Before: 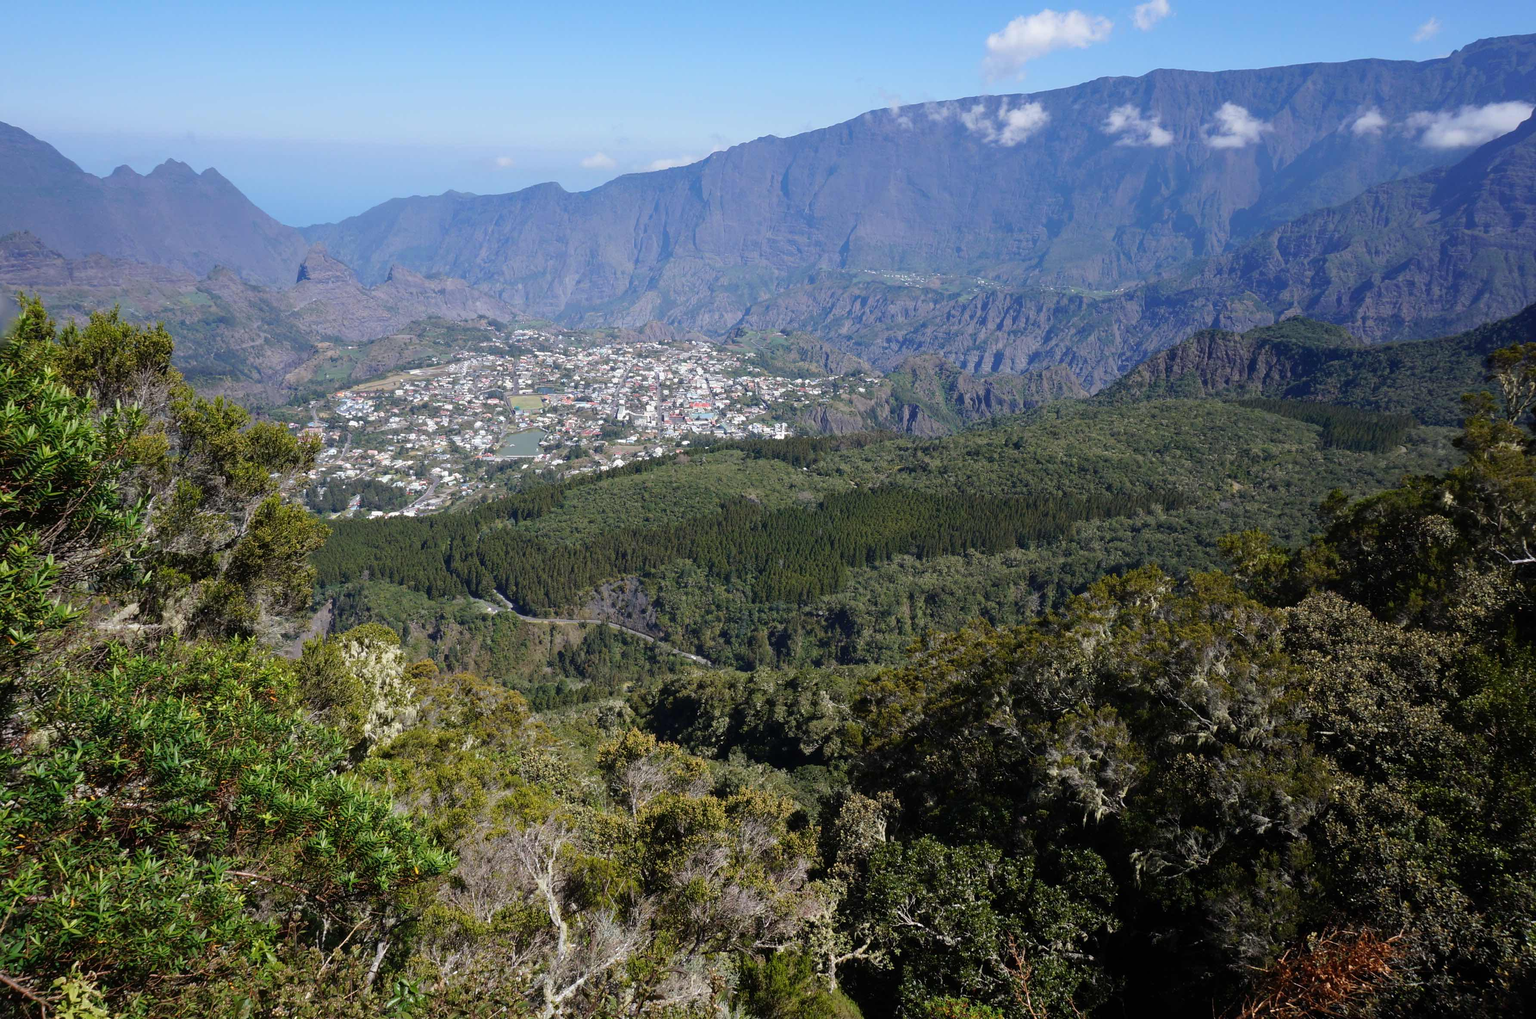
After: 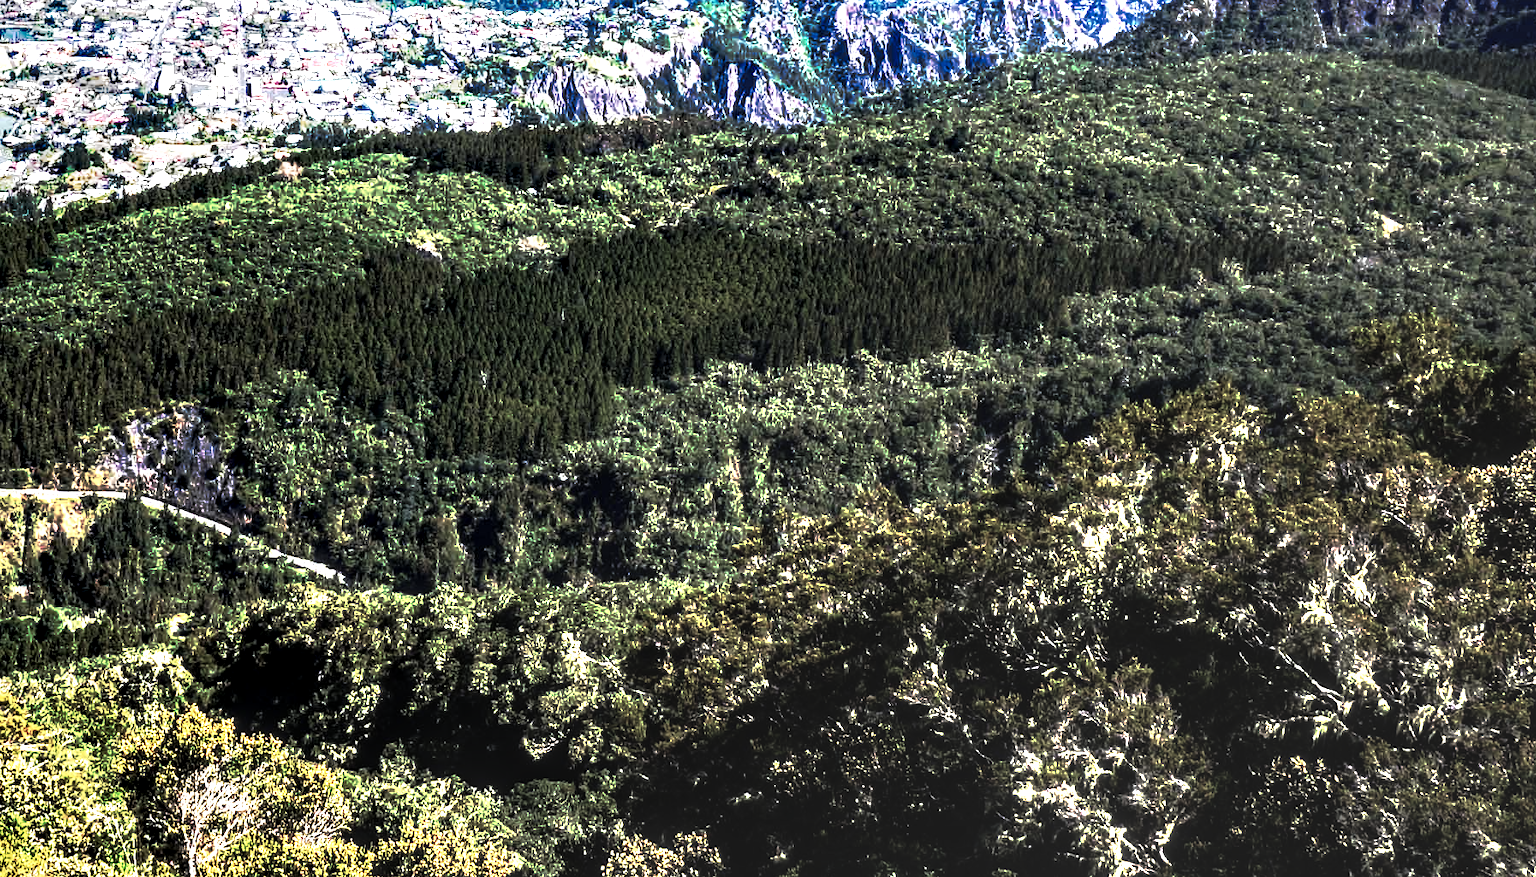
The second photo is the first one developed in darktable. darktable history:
local contrast: highlights 115%, shadows 42%, detail 293%
crop: left 35.03%, top 36.625%, right 14.663%, bottom 20.057%
color balance rgb: perceptual saturation grading › global saturation 30%, global vibrance 20%
tone curve: curves: ch0 [(0, 0) (0.003, 0.003) (0.011, 0.01) (0.025, 0.023) (0.044, 0.042) (0.069, 0.065) (0.1, 0.094) (0.136, 0.127) (0.177, 0.166) (0.224, 0.211) (0.277, 0.26) (0.335, 0.315) (0.399, 0.375) (0.468, 0.44) (0.543, 0.658) (0.623, 0.718) (0.709, 0.782) (0.801, 0.851) (0.898, 0.923) (1, 1)], preserve colors none
exposure: compensate highlight preservation false
color balance: input saturation 100.43%, contrast fulcrum 14.22%, output saturation 70.41%
base curve: curves: ch0 [(0, 0.036) (0.007, 0.037) (0.604, 0.887) (1, 1)], preserve colors none
lowpass: radius 0.1, contrast 0.85, saturation 1.1, unbound 0
